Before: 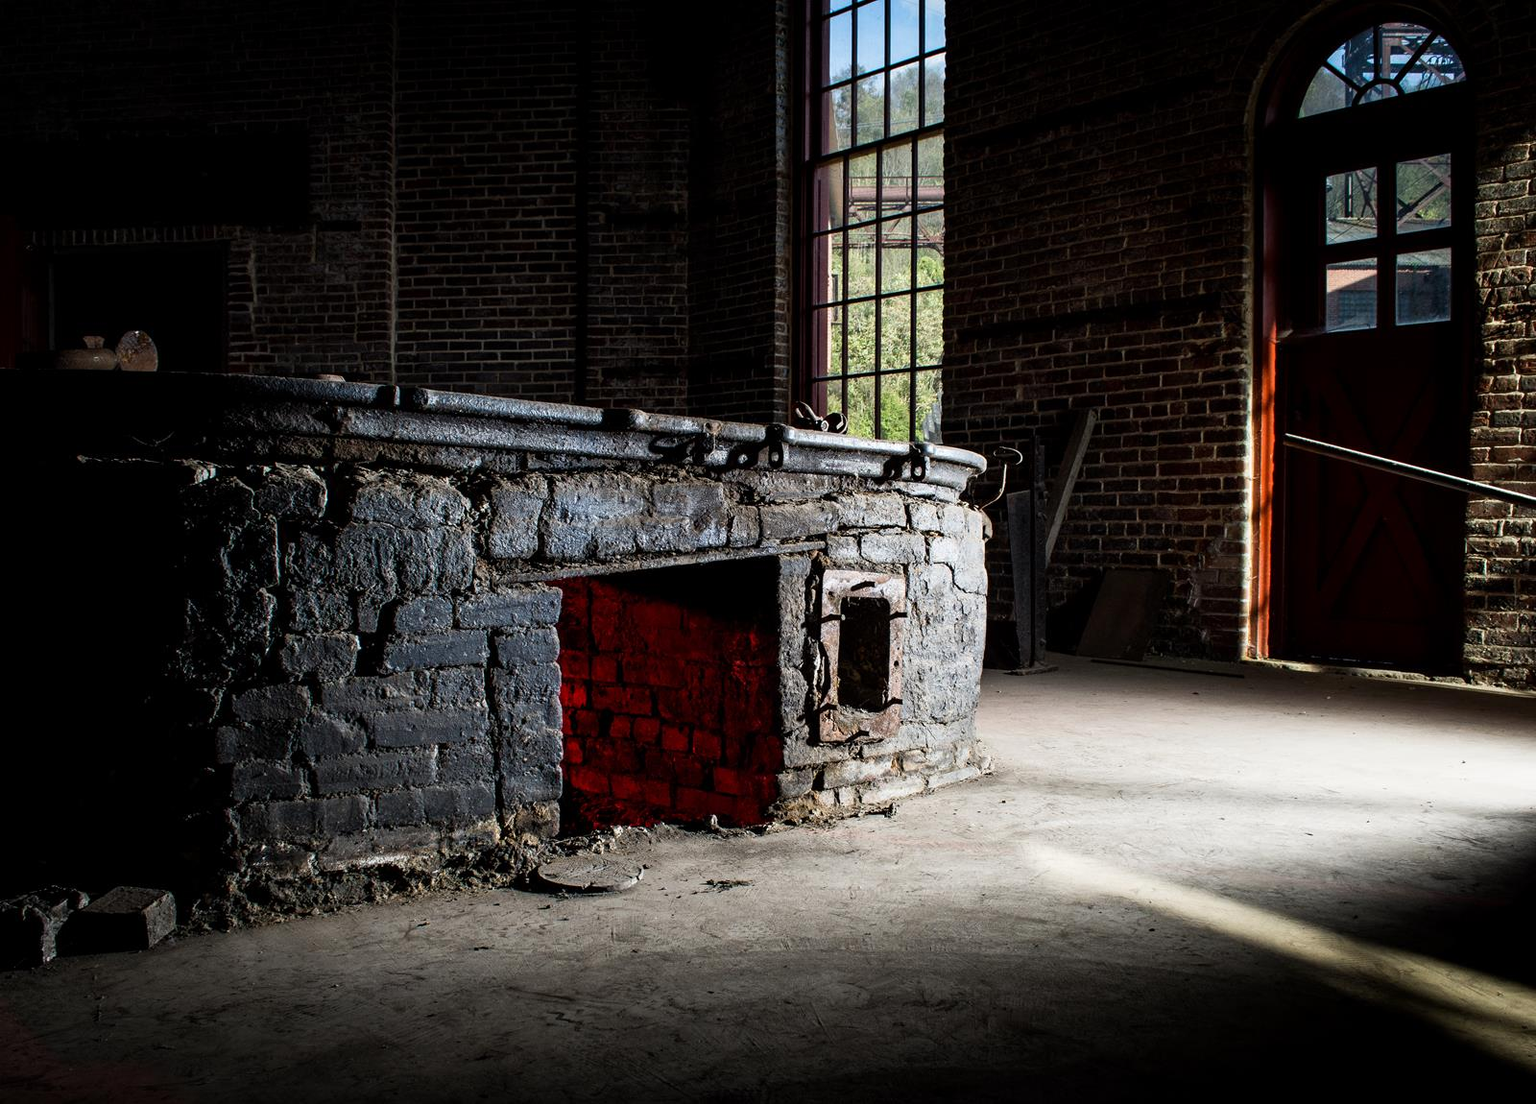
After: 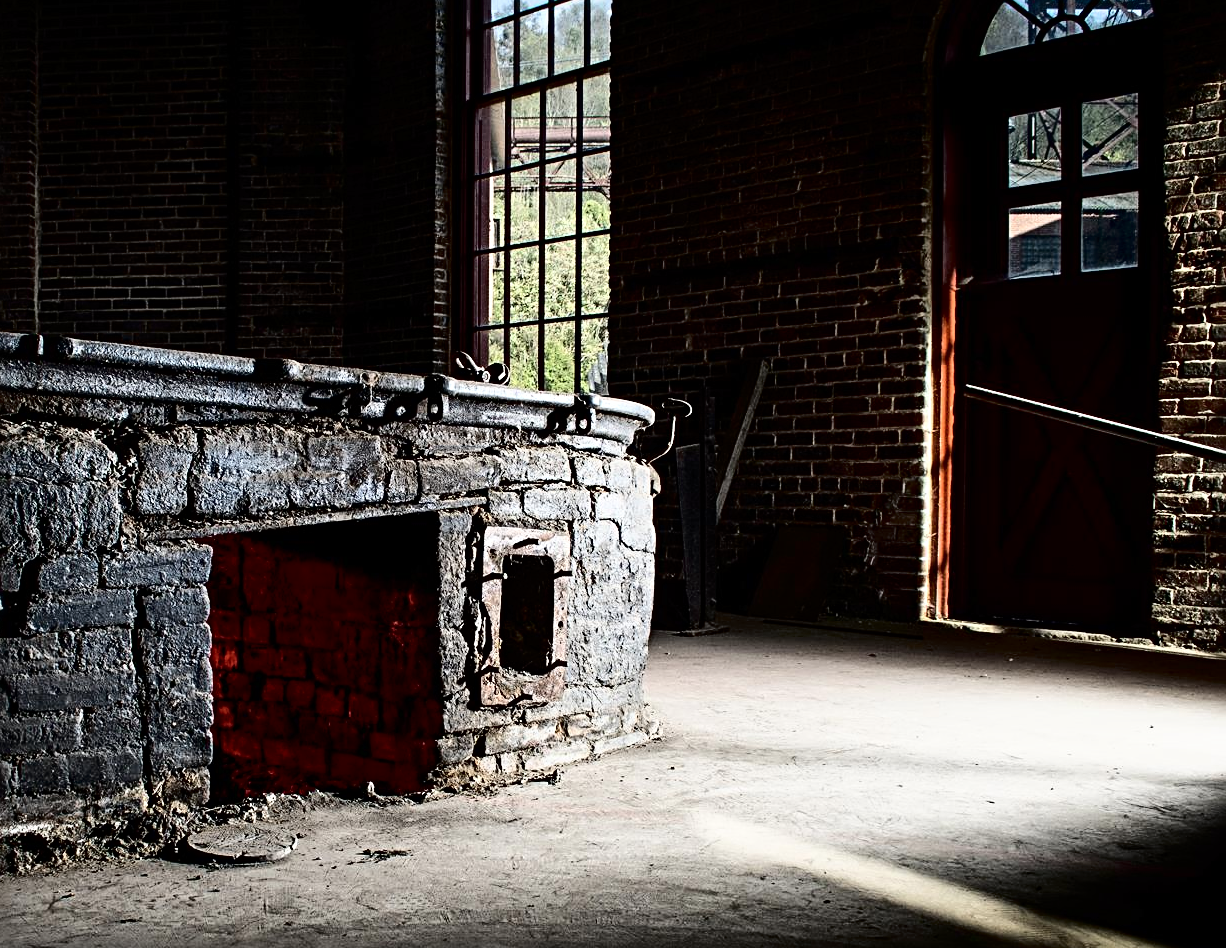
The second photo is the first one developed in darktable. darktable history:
sharpen: radius 3.967
crop: left 23.33%, top 5.866%, bottom 11.654%
contrast brightness saturation: saturation -0.103
tone curve: curves: ch0 [(0, 0) (0.003, 0.003) (0.011, 0.005) (0.025, 0.008) (0.044, 0.012) (0.069, 0.02) (0.1, 0.031) (0.136, 0.047) (0.177, 0.088) (0.224, 0.141) (0.277, 0.222) (0.335, 0.32) (0.399, 0.422) (0.468, 0.523) (0.543, 0.623) (0.623, 0.716) (0.709, 0.796) (0.801, 0.878) (0.898, 0.957) (1, 1)], color space Lab, independent channels, preserve colors none
